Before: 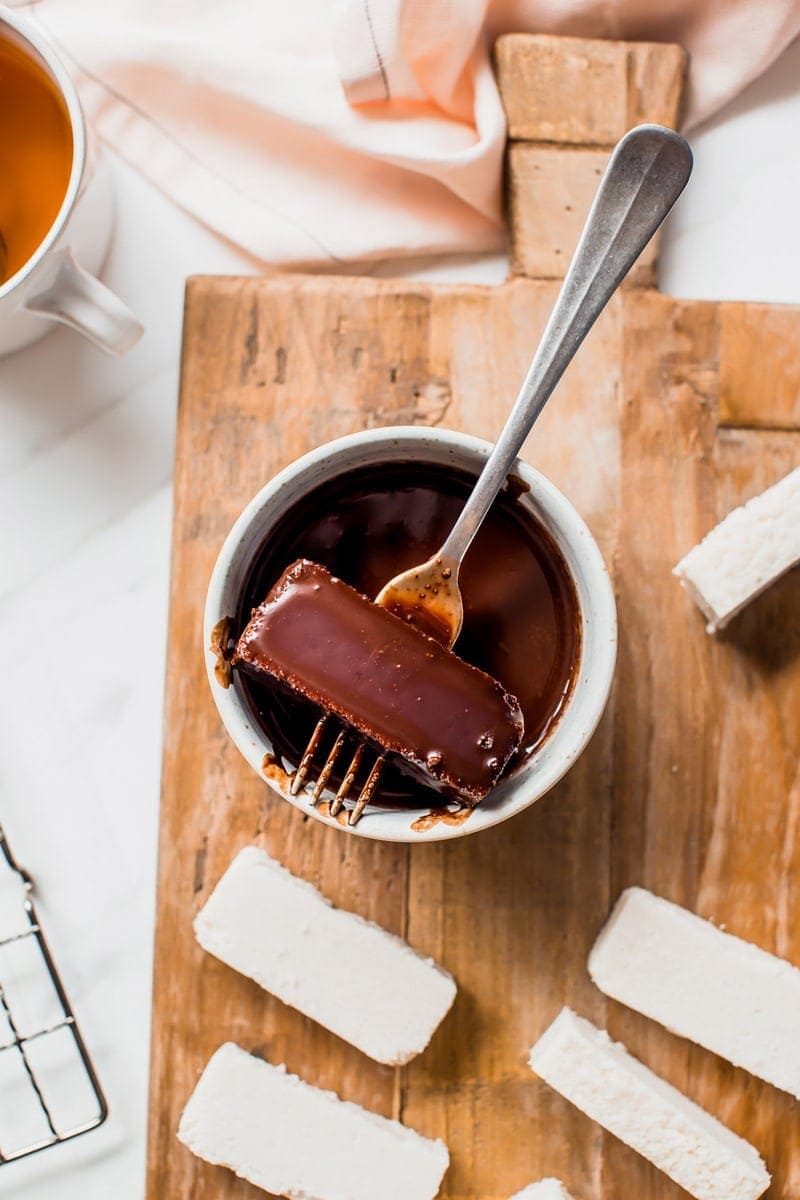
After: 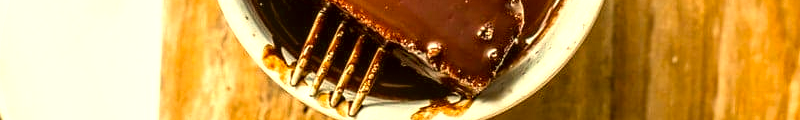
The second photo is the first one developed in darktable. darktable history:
exposure: black level correction 0, exposure 0.7 EV, compensate exposure bias true, compensate highlight preservation false
vignetting: fall-off start 100%, brightness -0.406, saturation -0.3, width/height ratio 1.324, dithering 8-bit output, unbound false
local contrast: detail 130%
color correction: highlights a* 0.162, highlights b* 29.53, shadows a* -0.162, shadows b* 21.09
crop and rotate: top 59.084%, bottom 30.916%
